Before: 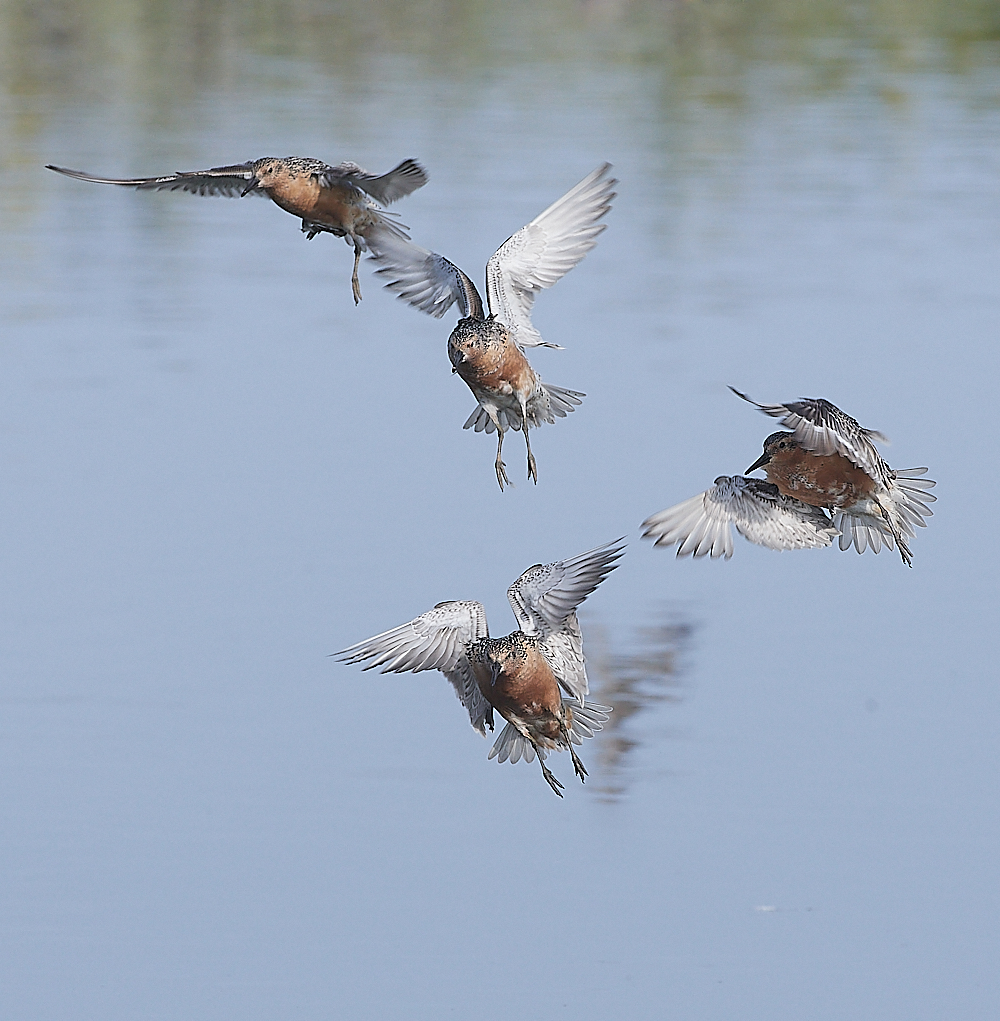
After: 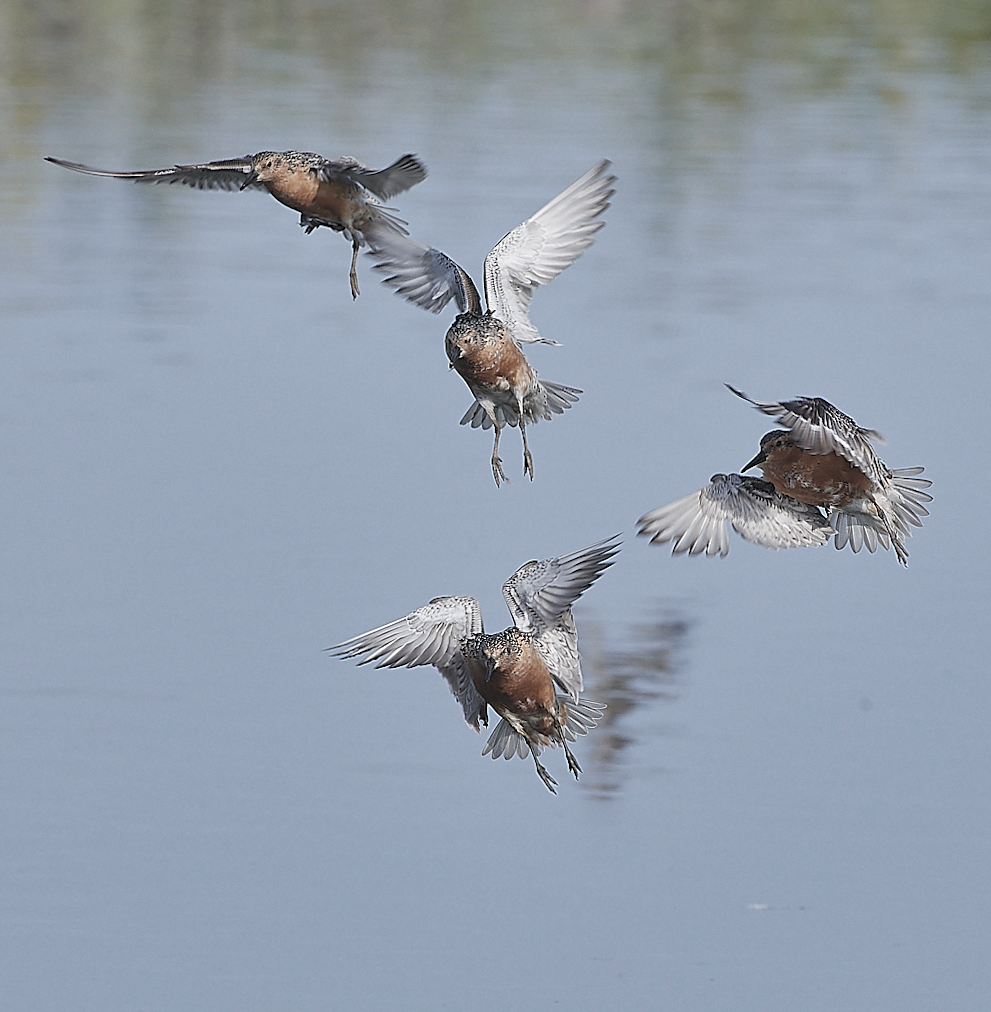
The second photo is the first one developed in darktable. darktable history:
color correction: saturation 0.8
shadows and highlights: soften with gaussian
crop and rotate: angle -0.5°
